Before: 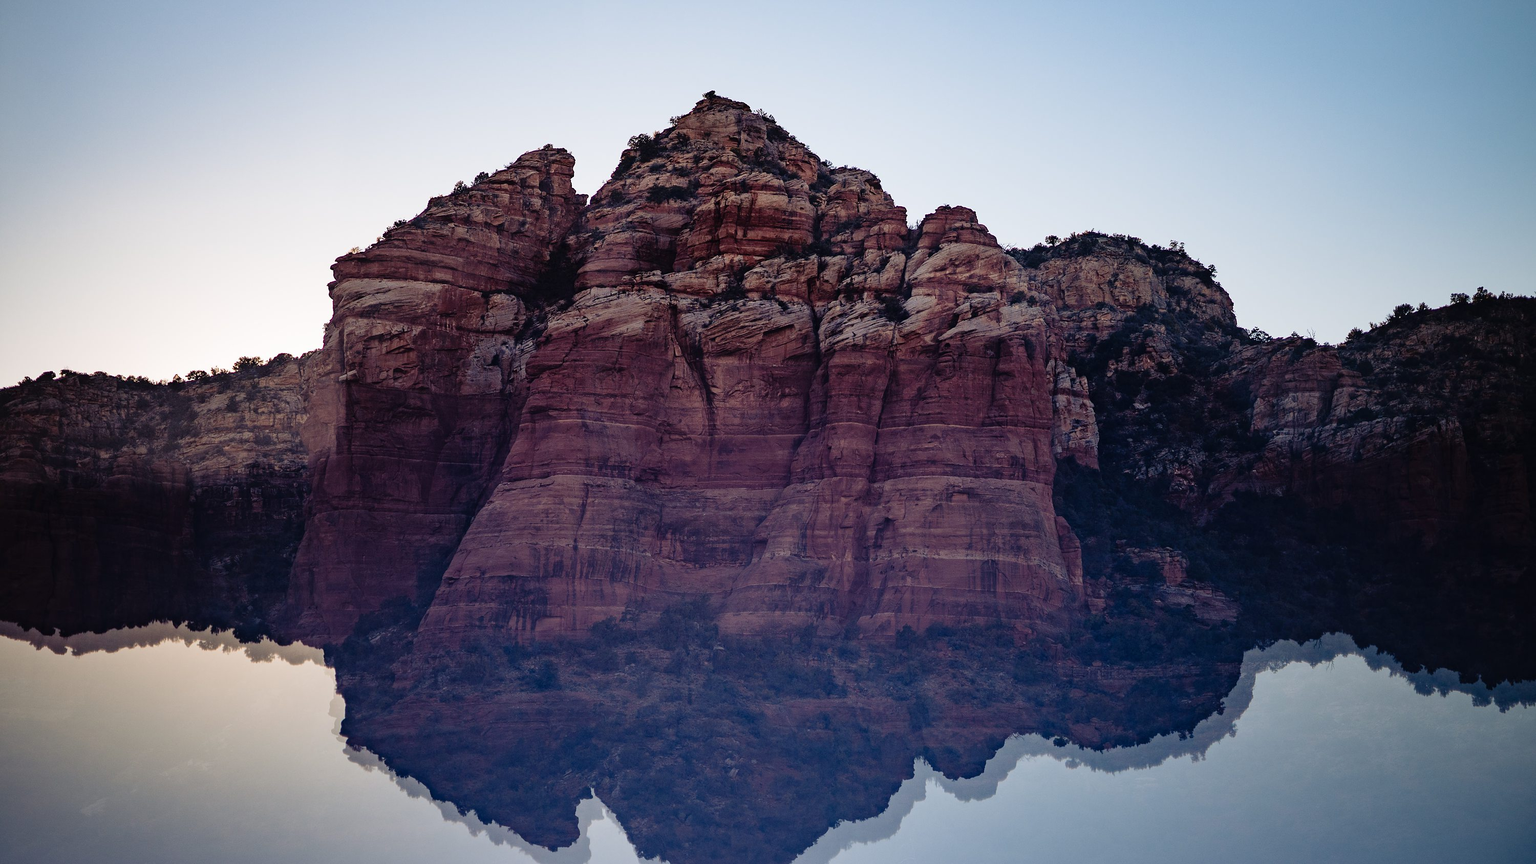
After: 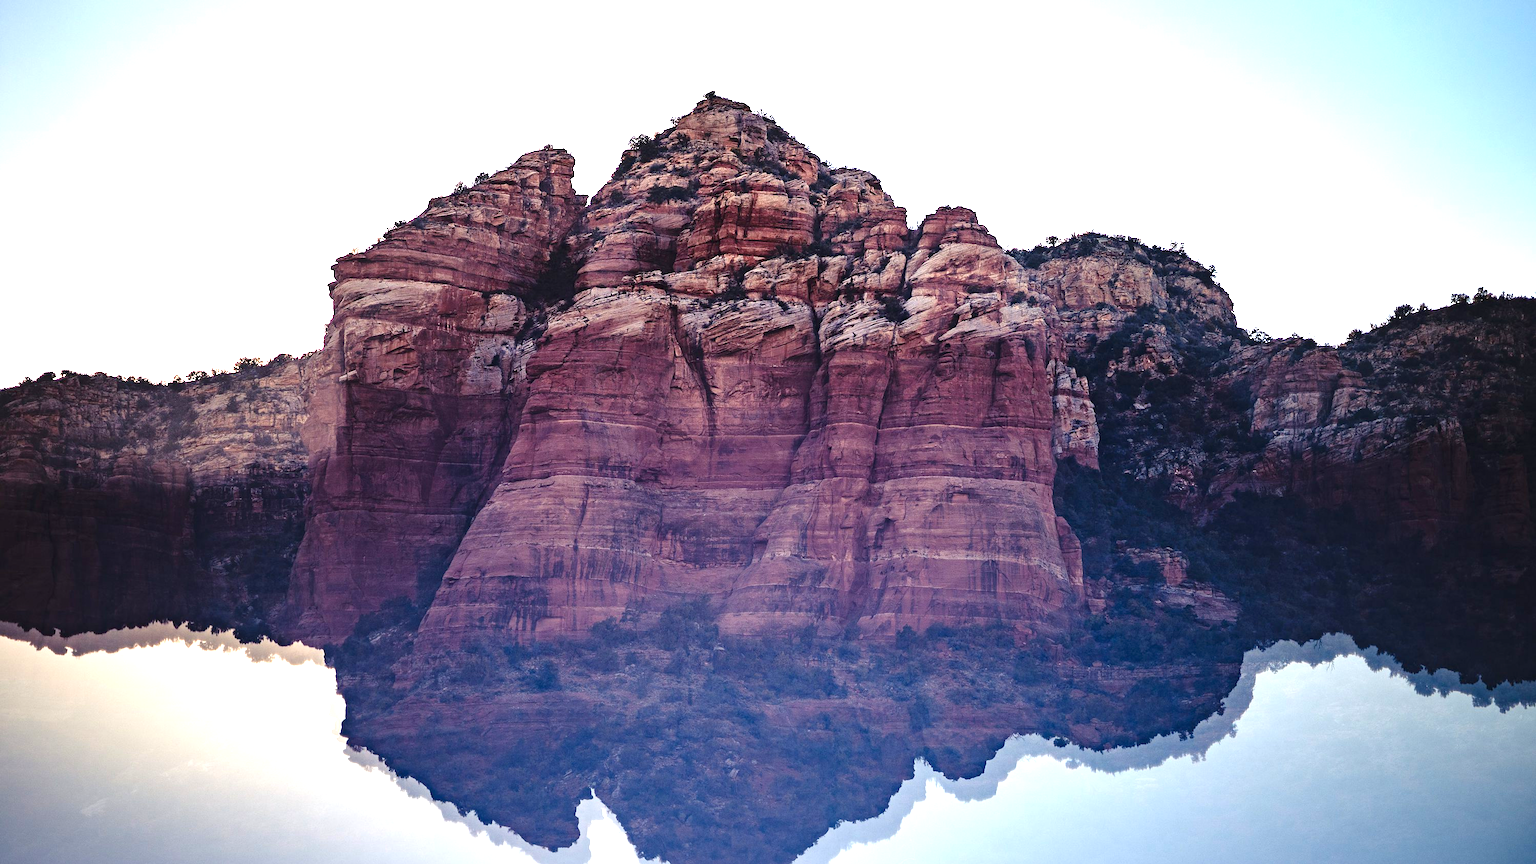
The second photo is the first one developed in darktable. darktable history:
exposure: black level correction 0, exposure 1.441 EV, compensate highlight preservation false
